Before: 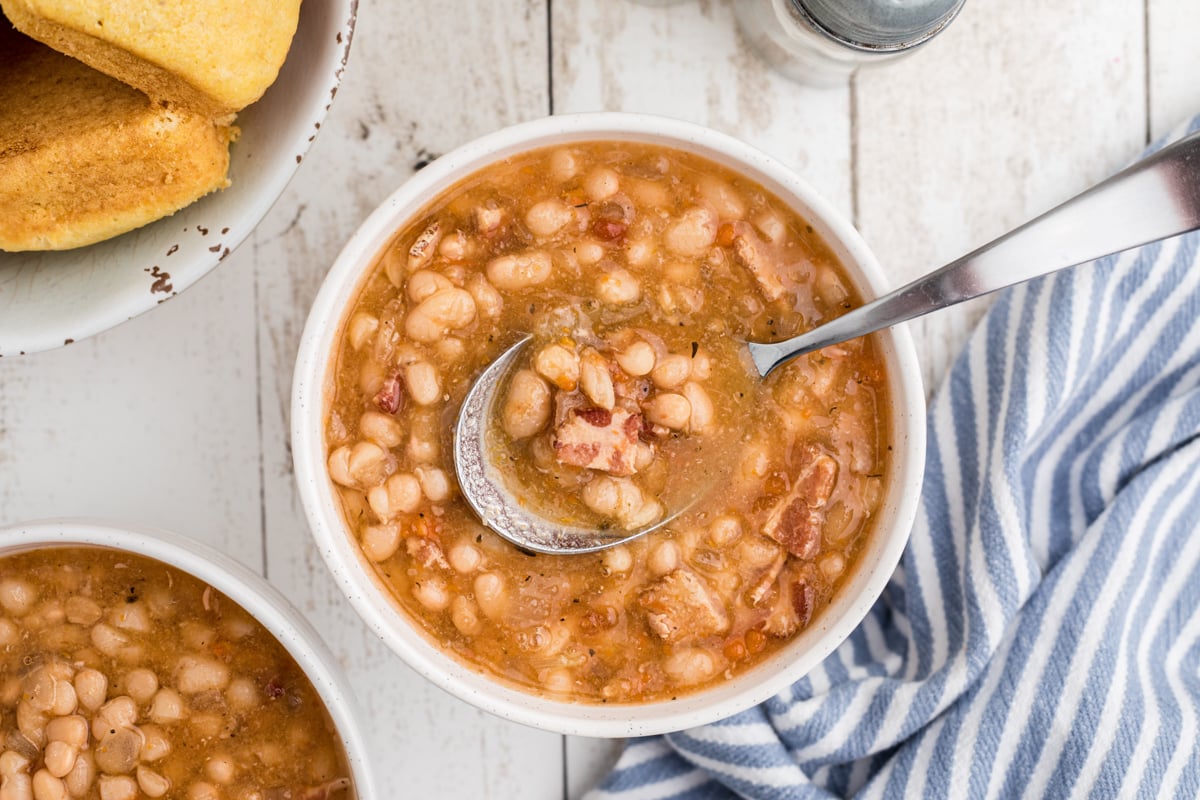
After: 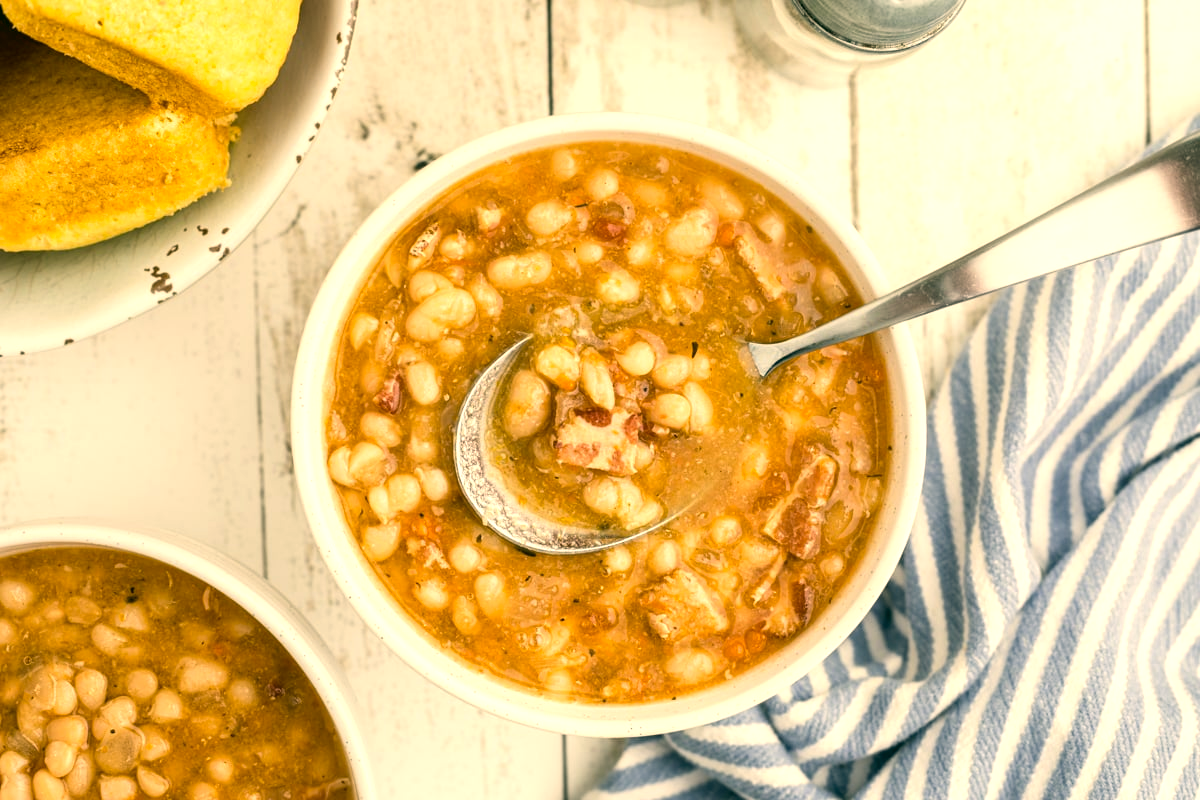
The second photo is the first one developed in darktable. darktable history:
exposure: black level correction 0, exposure 0.5 EV, compensate highlight preservation false
color correction: highlights a* 4.85, highlights b* 24.15, shadows a* -16.22, shadows b* 3.7
